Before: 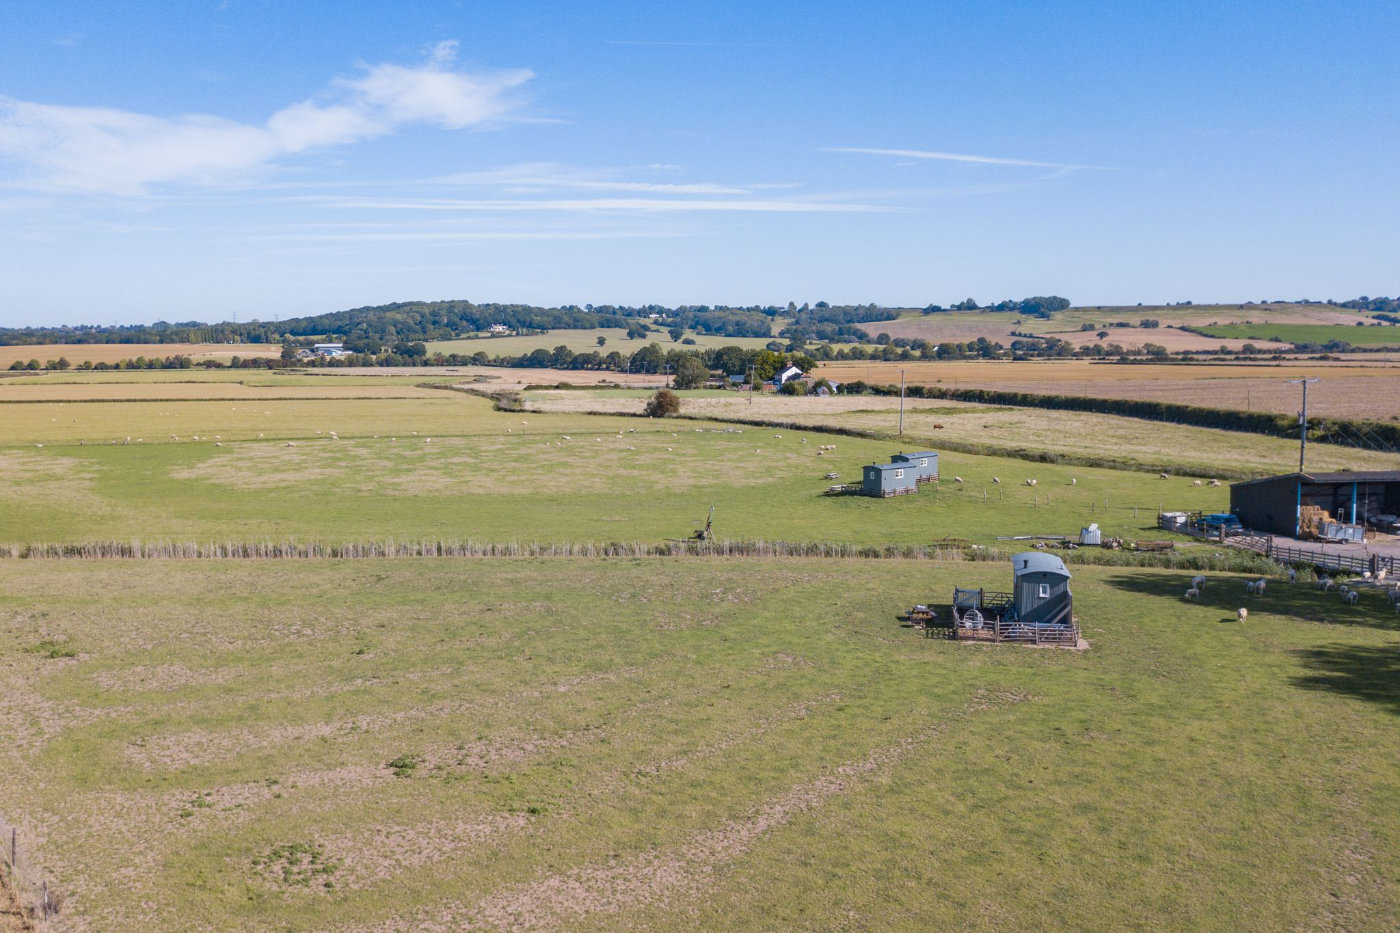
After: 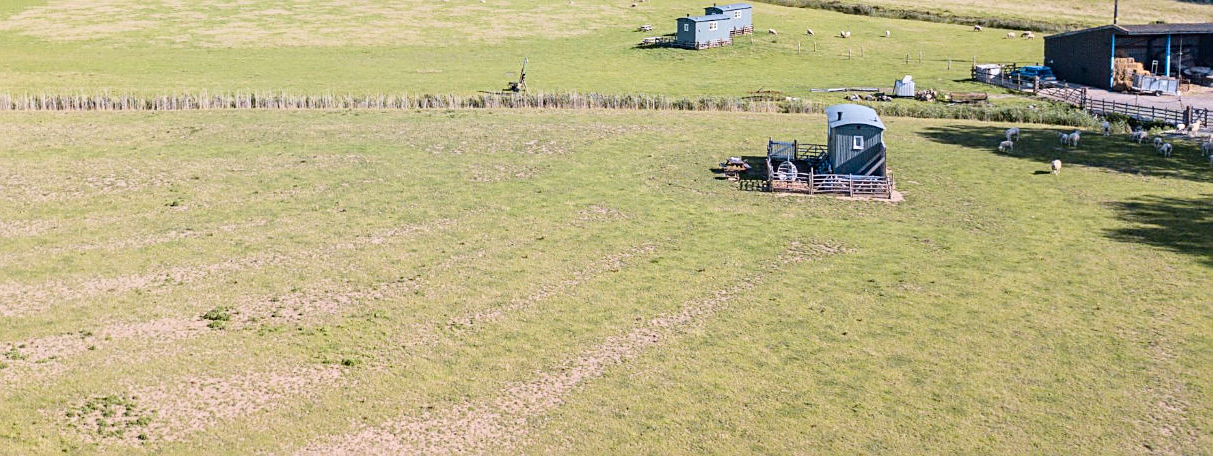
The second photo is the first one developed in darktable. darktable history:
crop and rotate: left 13.306%, top 48.129%, bottom 2.928%
color balance rgb: perceptual saturation grading › global saturation 20%, perceptual saturation grading › highlights -25%, perceptual saturation grading › shadows 25%
tone curve: curves: ch0 [(0, 0) (0.003, 0.003) (0.011, 0.01) (0.025, 0.023) (0.044, 0.041) (0.069, 0.064) (0.1, 0.094) (0.136, 0.143) (0.177, 0.205) (0.224, 0.281) (0.277, 0.367) (0.335, 0.457) (0.399, 0.542) (0.468, 0.629) (0.543, 0.711) (0.623, 0.788) (0.709, 0.863) (0.801, 0.912) (0.898, 0.955) (1, 1)], color space Lab, independent channels, preserve colors none
sharpen: on, module defaults
